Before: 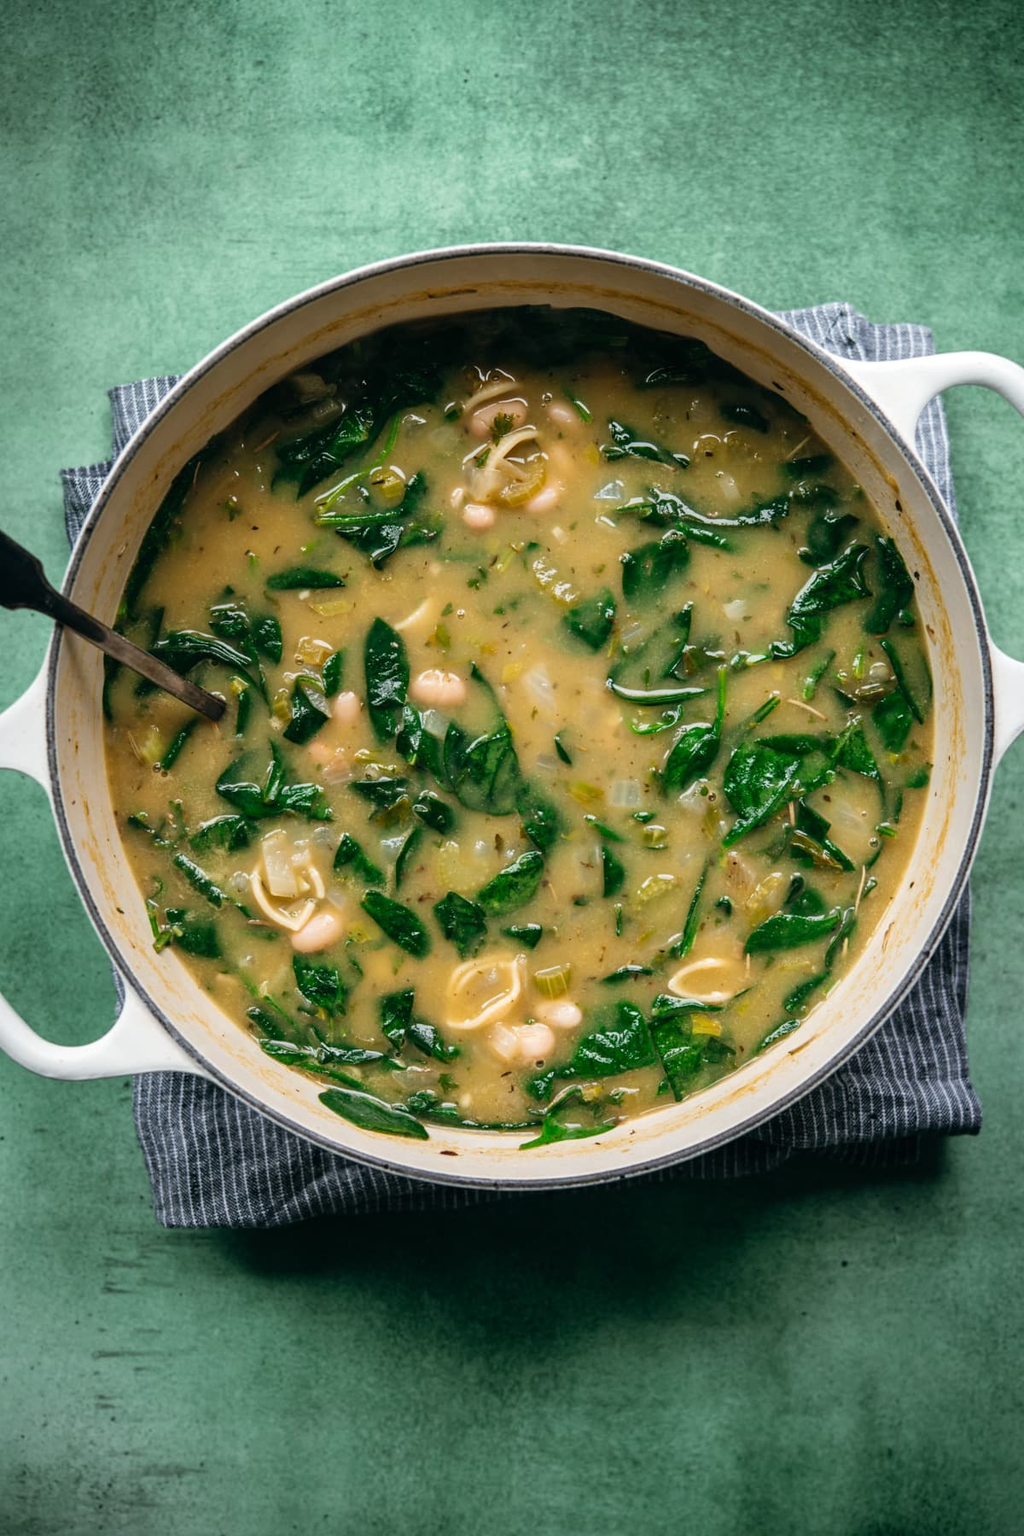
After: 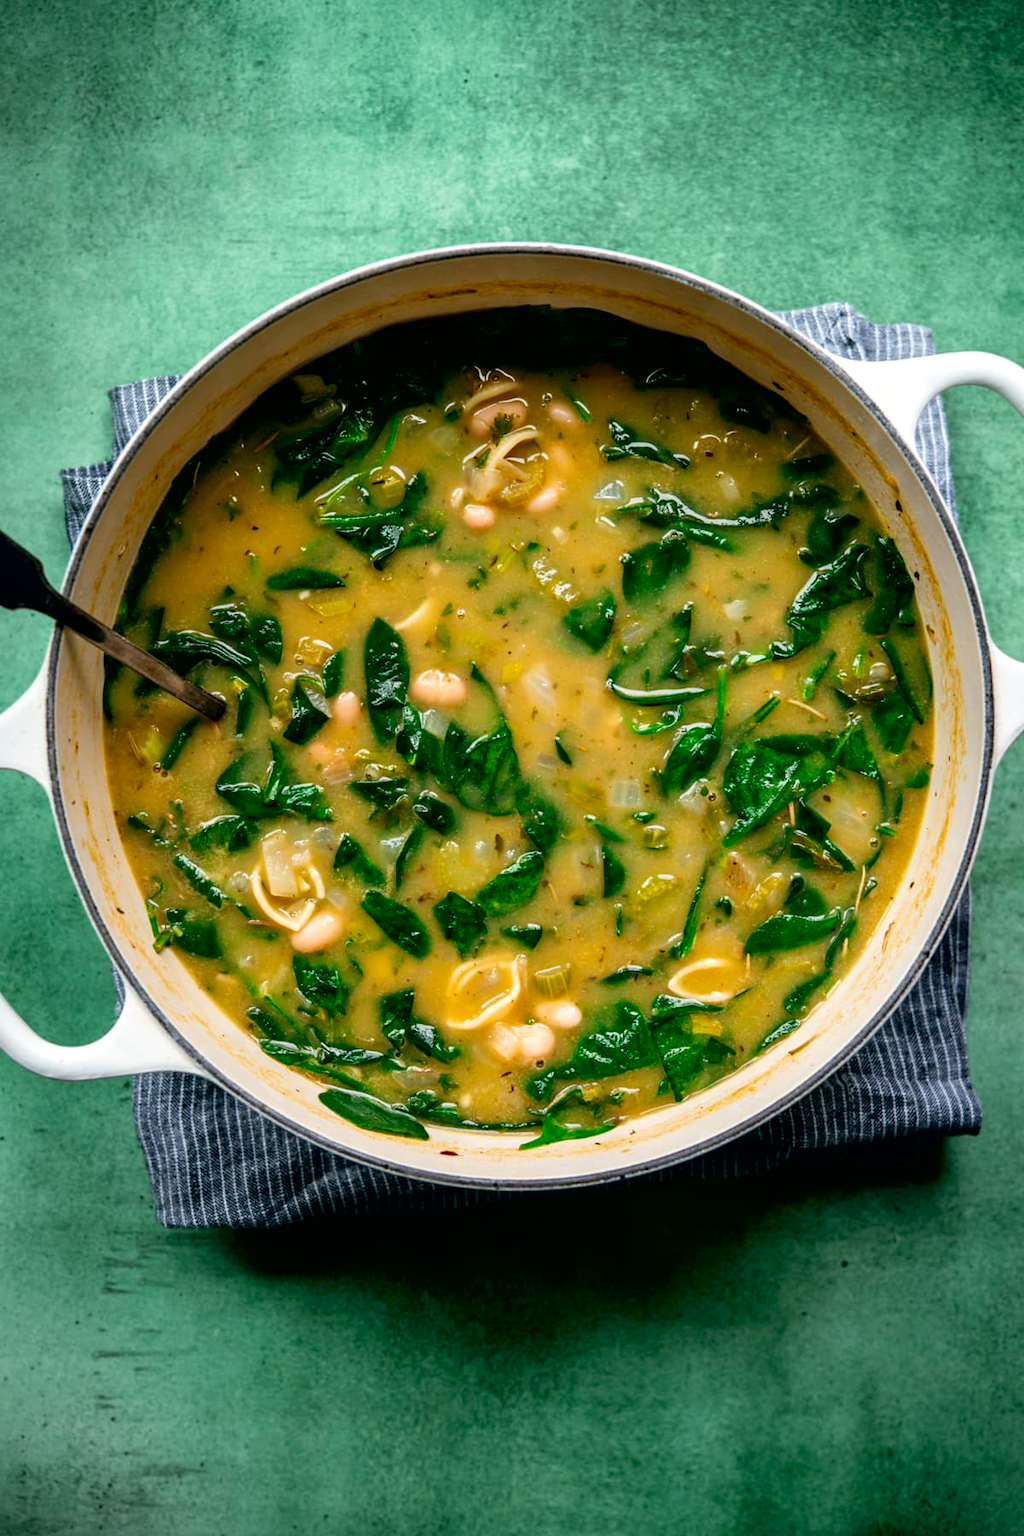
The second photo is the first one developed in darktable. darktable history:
contrast brightness saturation: brightness -0.029, saturation 0.343
exposure: black level correction 0.007, exposure 0.159 EV, compensate highlight preservation false
